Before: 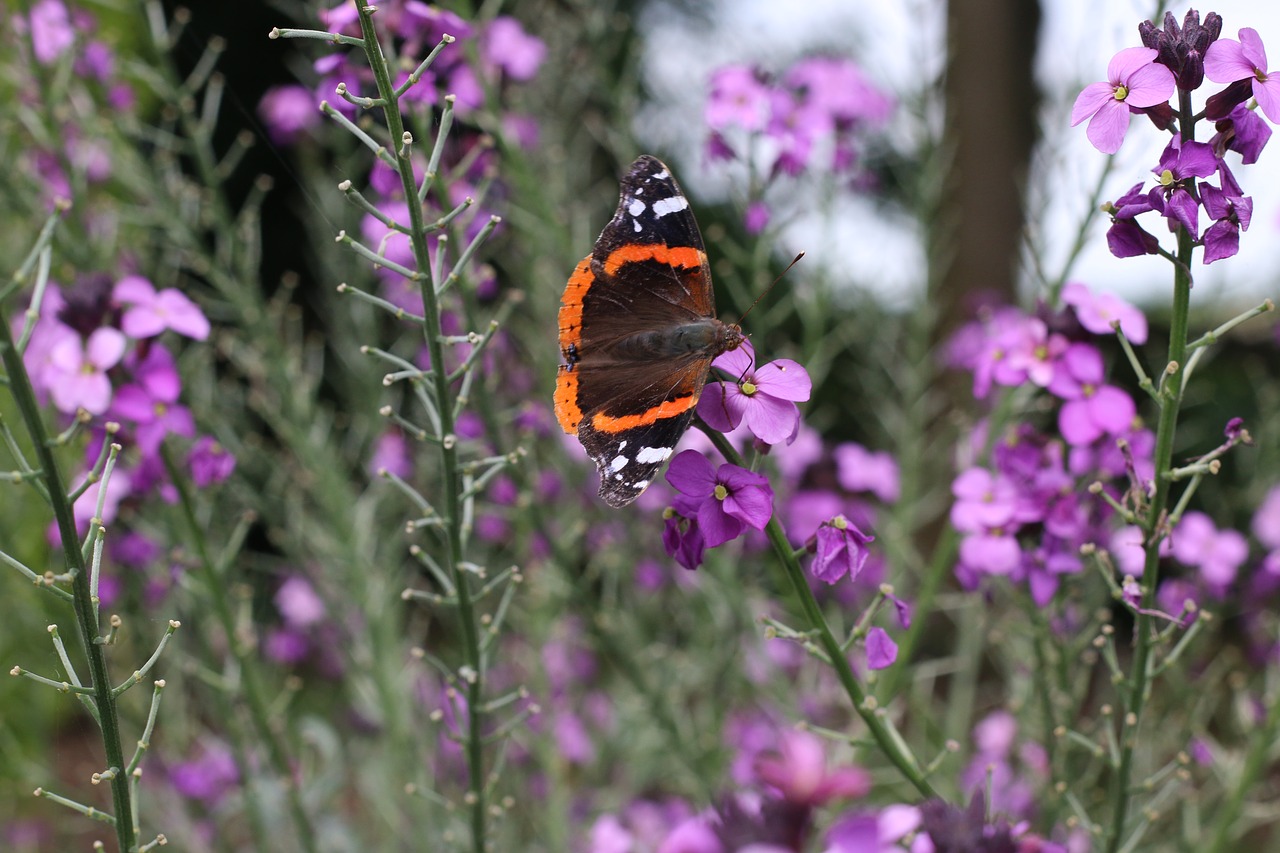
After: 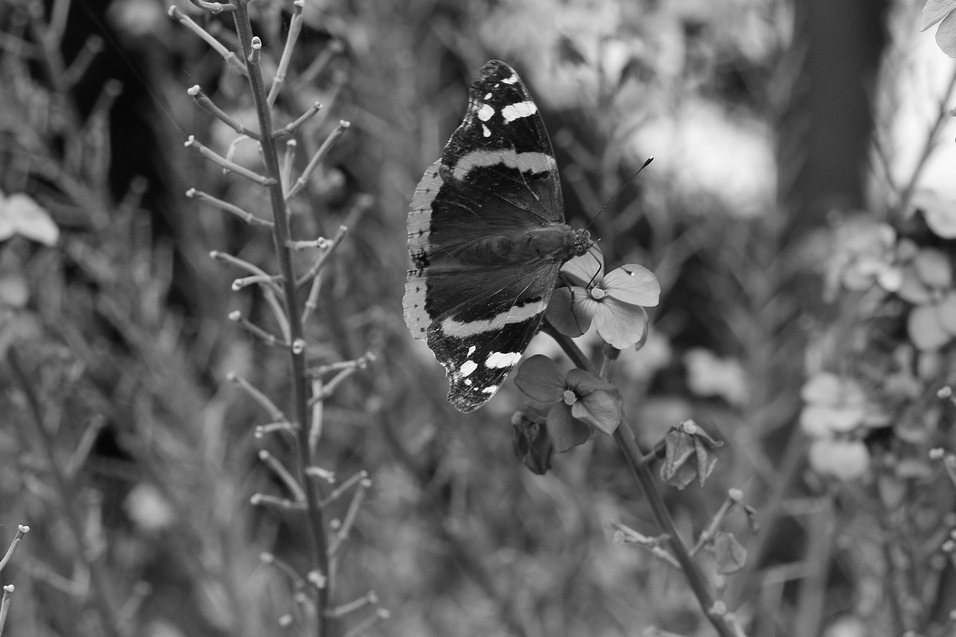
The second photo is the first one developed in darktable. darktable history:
crop and rotate: left 11.831%, top 11.346%, right 13.429%, bottom 13.899%
monochrome: on, module defaults
